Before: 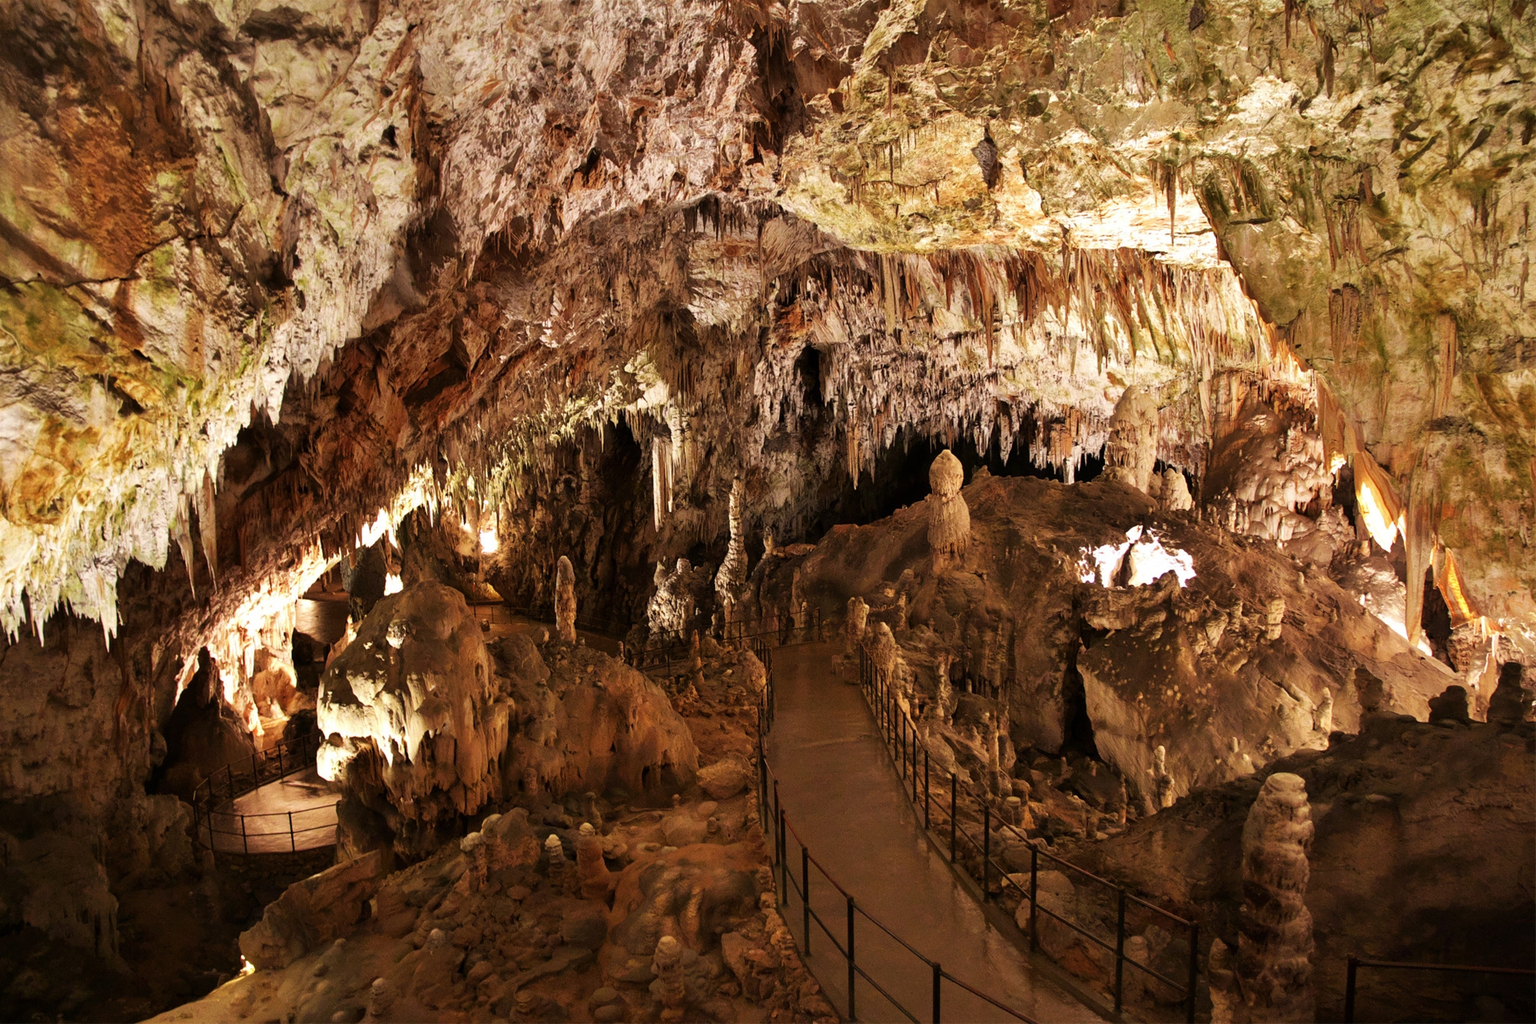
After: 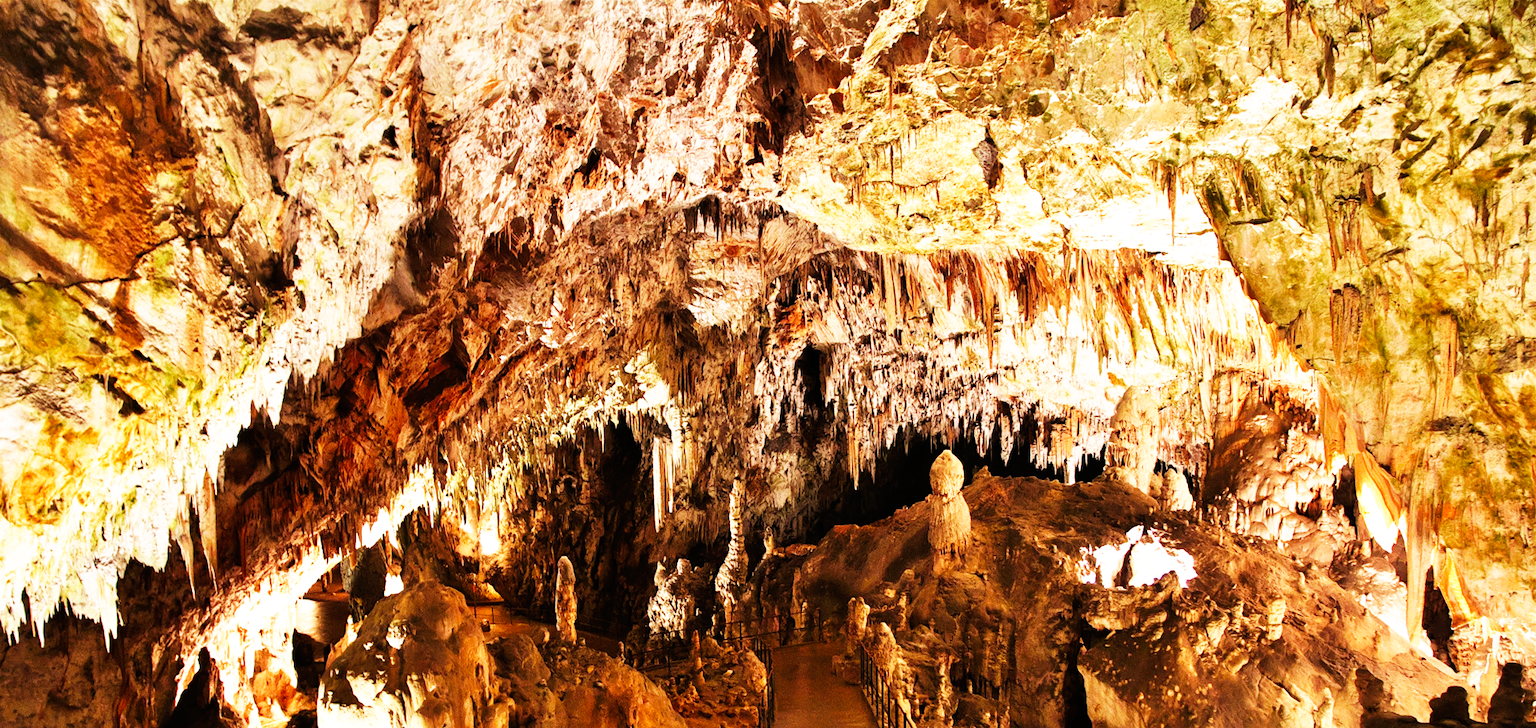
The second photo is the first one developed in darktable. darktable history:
base curve: curves: ch0 [(0, 0) (0.007, 0.004) (0.027, 0.03) (0.046, 0.07) (0.207, 0.54) (0.442, 0.872) (0.673, 0.972) (1, 1)], preserve colors none
crop: right 0%, bottom 28.887%
